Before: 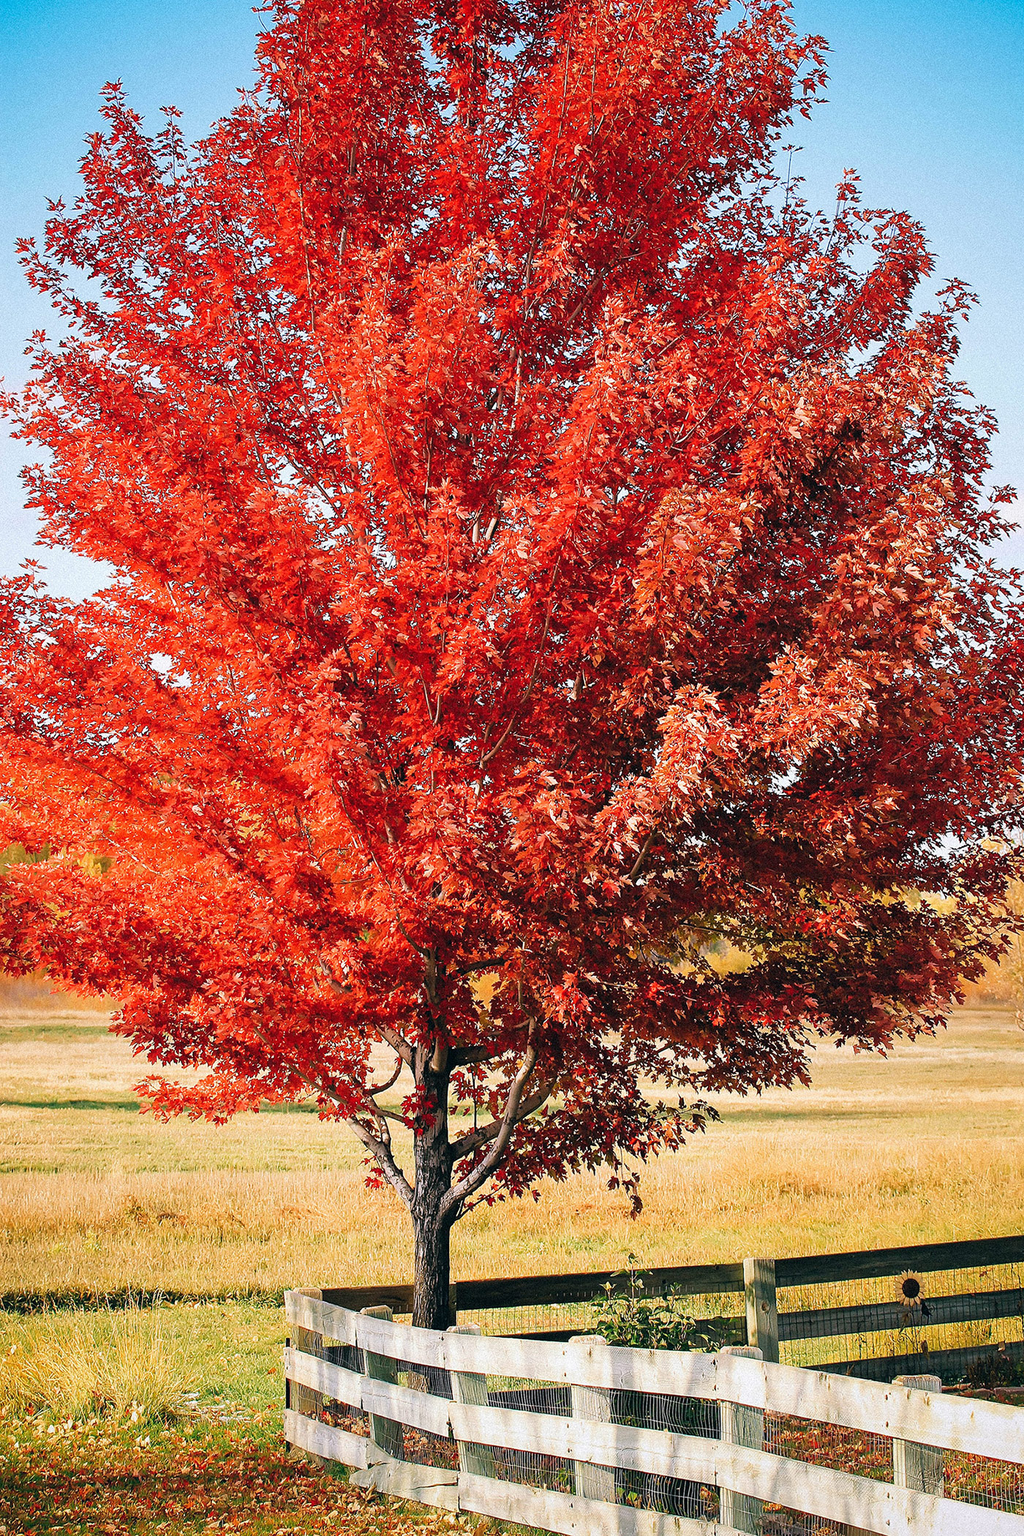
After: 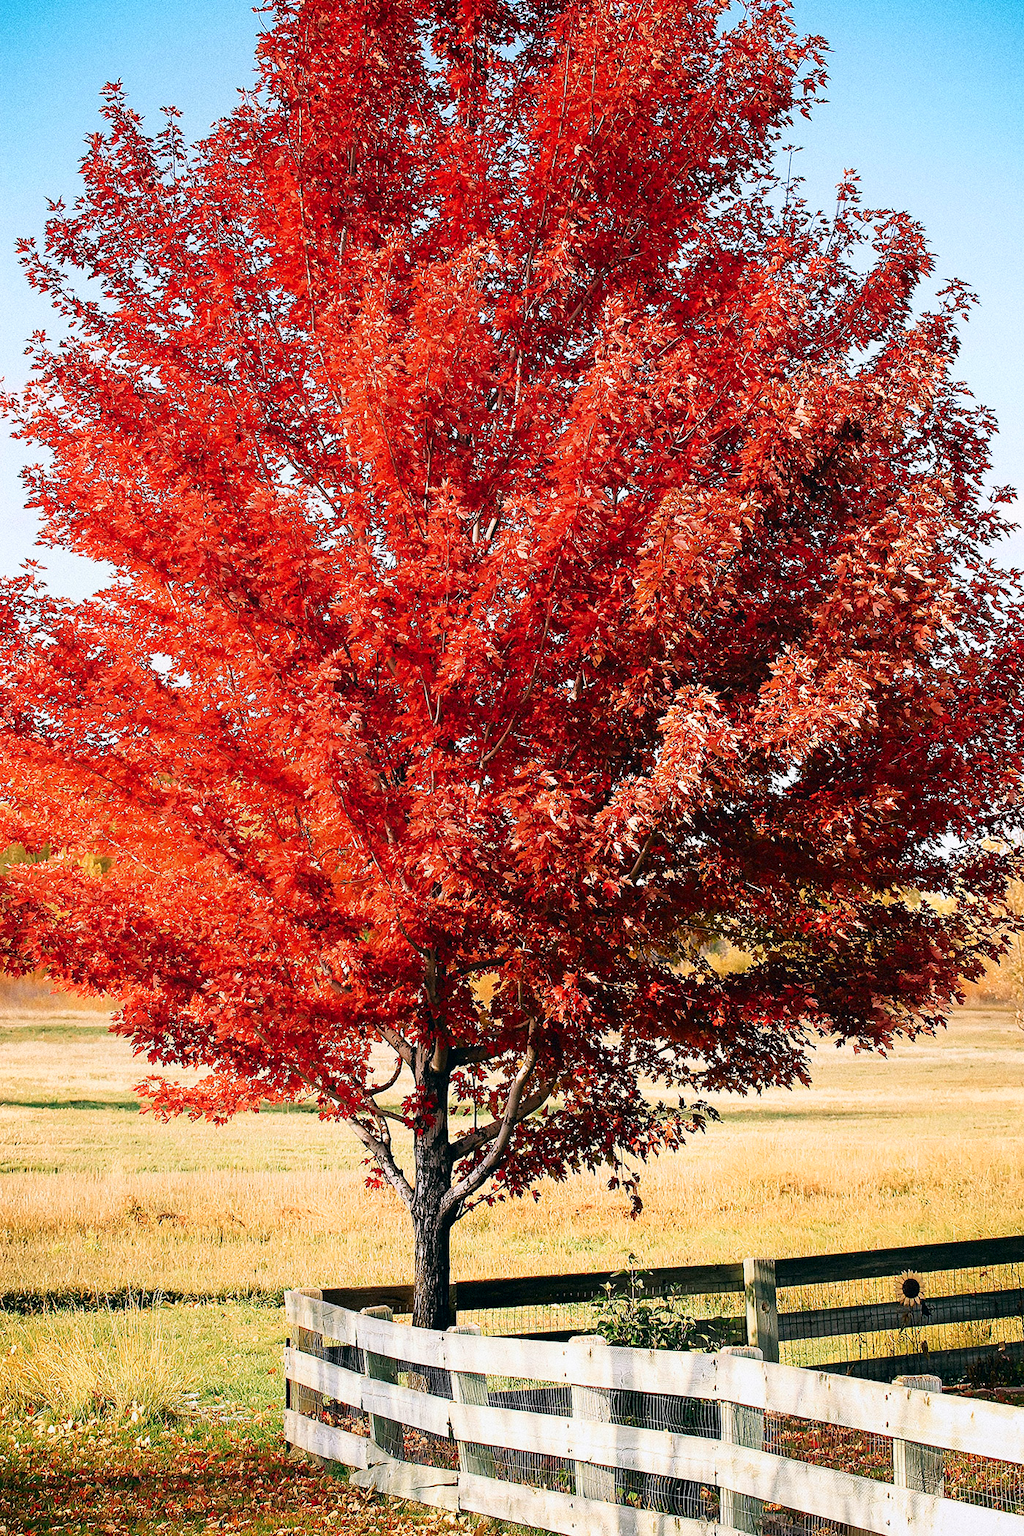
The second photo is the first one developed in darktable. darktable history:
shadows and highlights: shadows -64.18, white point adjustment -5.27, highlights 61.3
